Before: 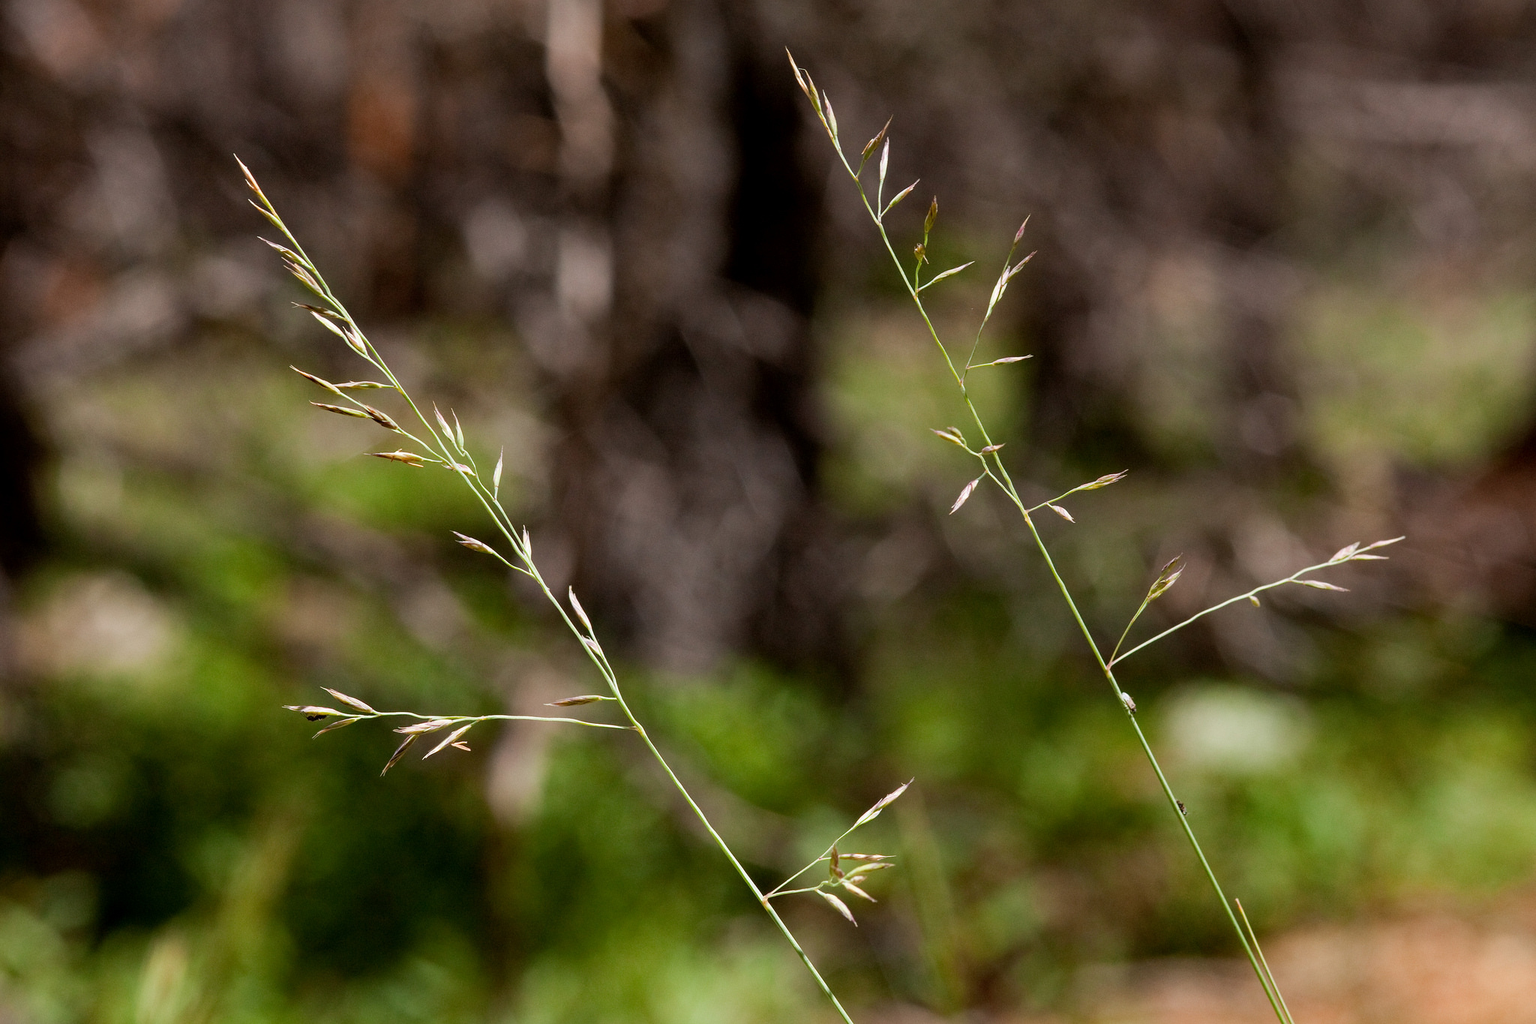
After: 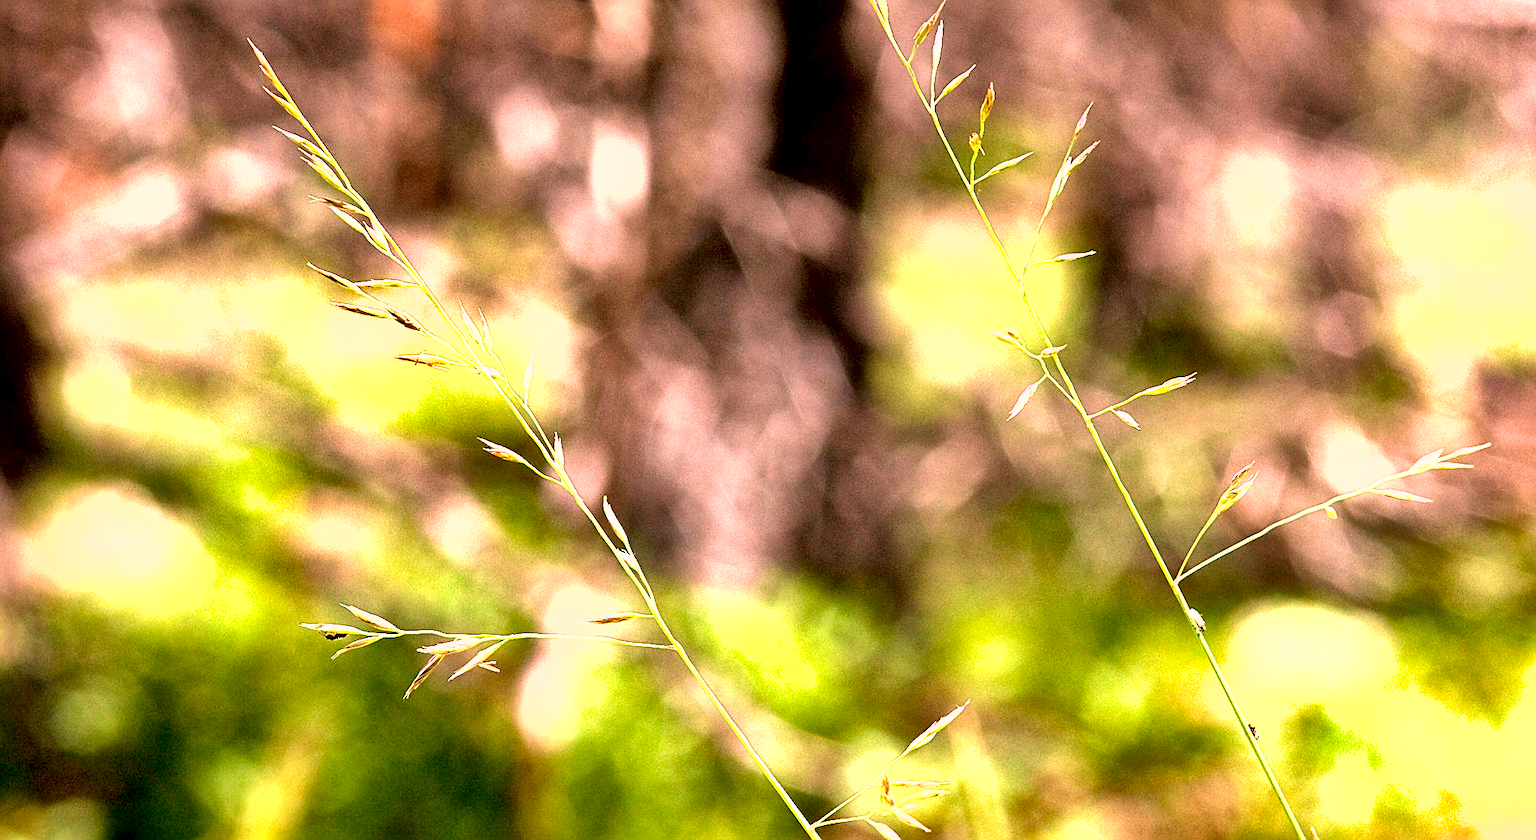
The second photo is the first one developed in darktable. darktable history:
local contrast: mode bilateral grid, contrast 21, coarseness 49, detail 119%, midtone range 0.2
sharpen: on, module defaults
color correction: highlights a* 12.99, highlights b* 5.58
velvia: strength 26.35%
crop and rotate: angle 0.034°, top 11.525%, right 5.605%, bottom 10.951%
exposure: black level correction 0.001, exposure 2.666 EV, compensate exposure bias true, compensate highlight preservation false
shadows and highlights: shadows 49.43, highlights -41.31, soften with gaussian
